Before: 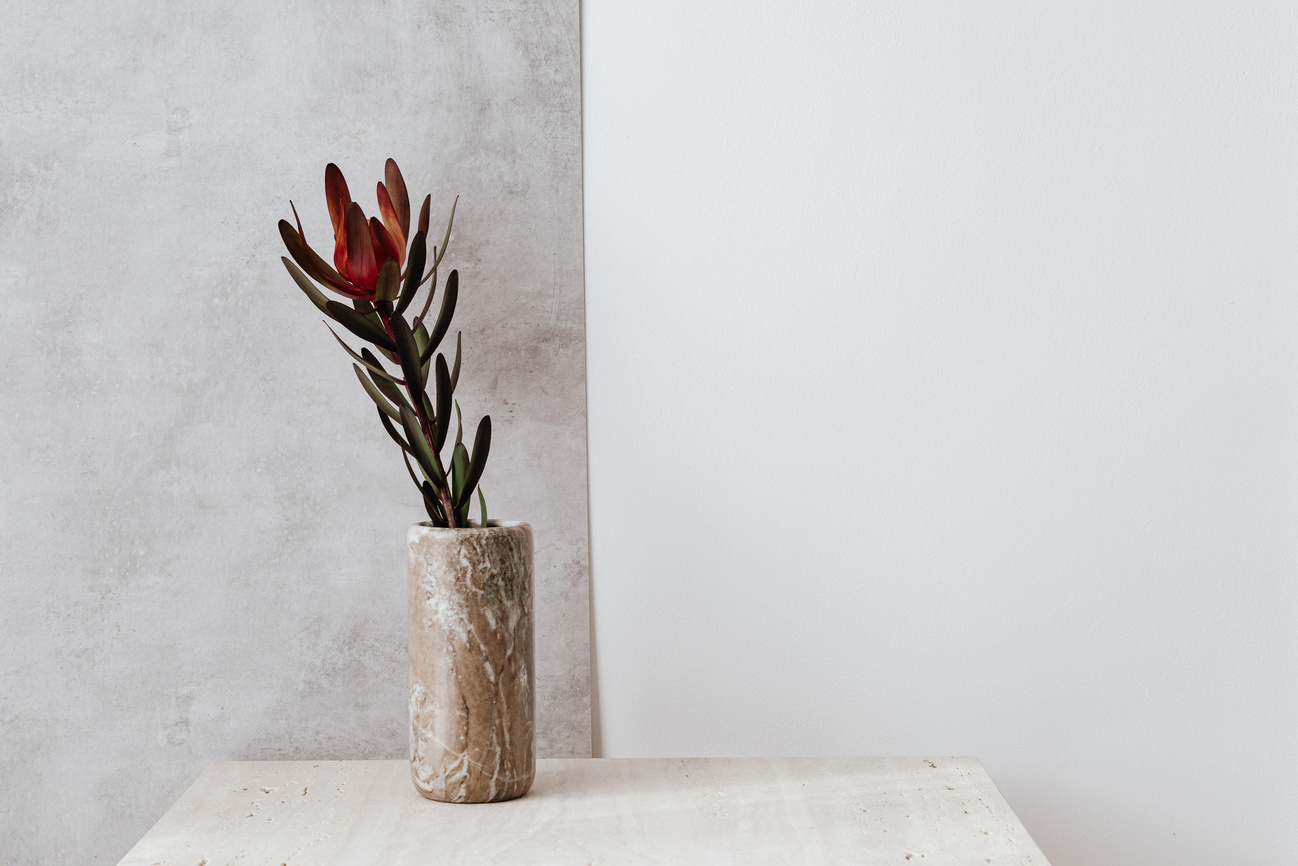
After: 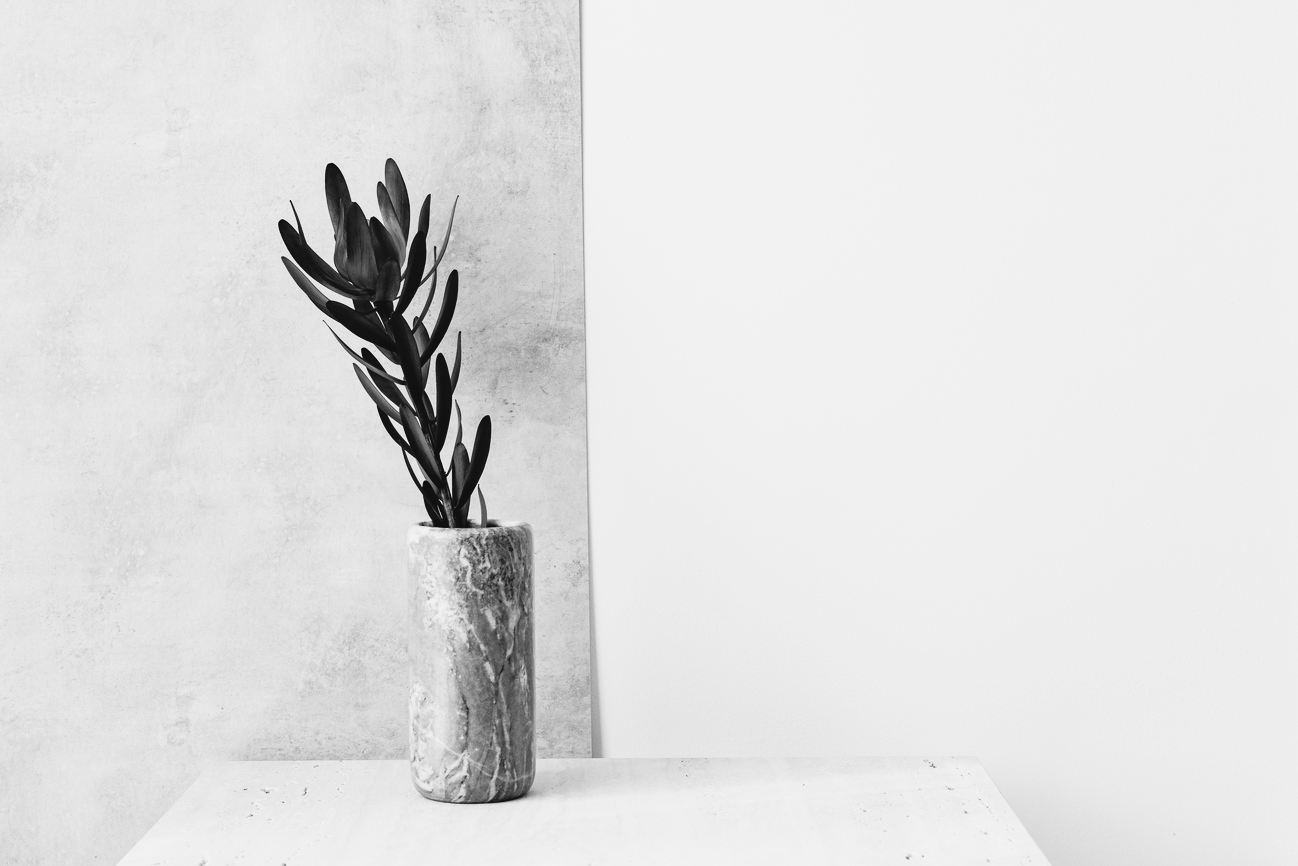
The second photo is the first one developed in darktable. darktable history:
monochrome: on, module defaults
tone curve: curves: ch0 [(0, 0.039) (0.104, 0.094) (0.285, 0.301) (0.673, 0.796) (0.845, 0.932) (0.994, 0.971)]; ch1 [(0, 0) (0.356, 0.385) (0.424, 0.405) (0.498, 0.502) (0.586, 0.57) (0.657, 0.642) (1, 1)]; ch2 [(0, 0) (0.424, 0.438) (0.46, 0.453) (0.515, 0.505) (0.557, 0.57) (0.612, 0.583) (0.722, 0.67) (1, 1)], color space Lab, independent channels, preserve colors none
